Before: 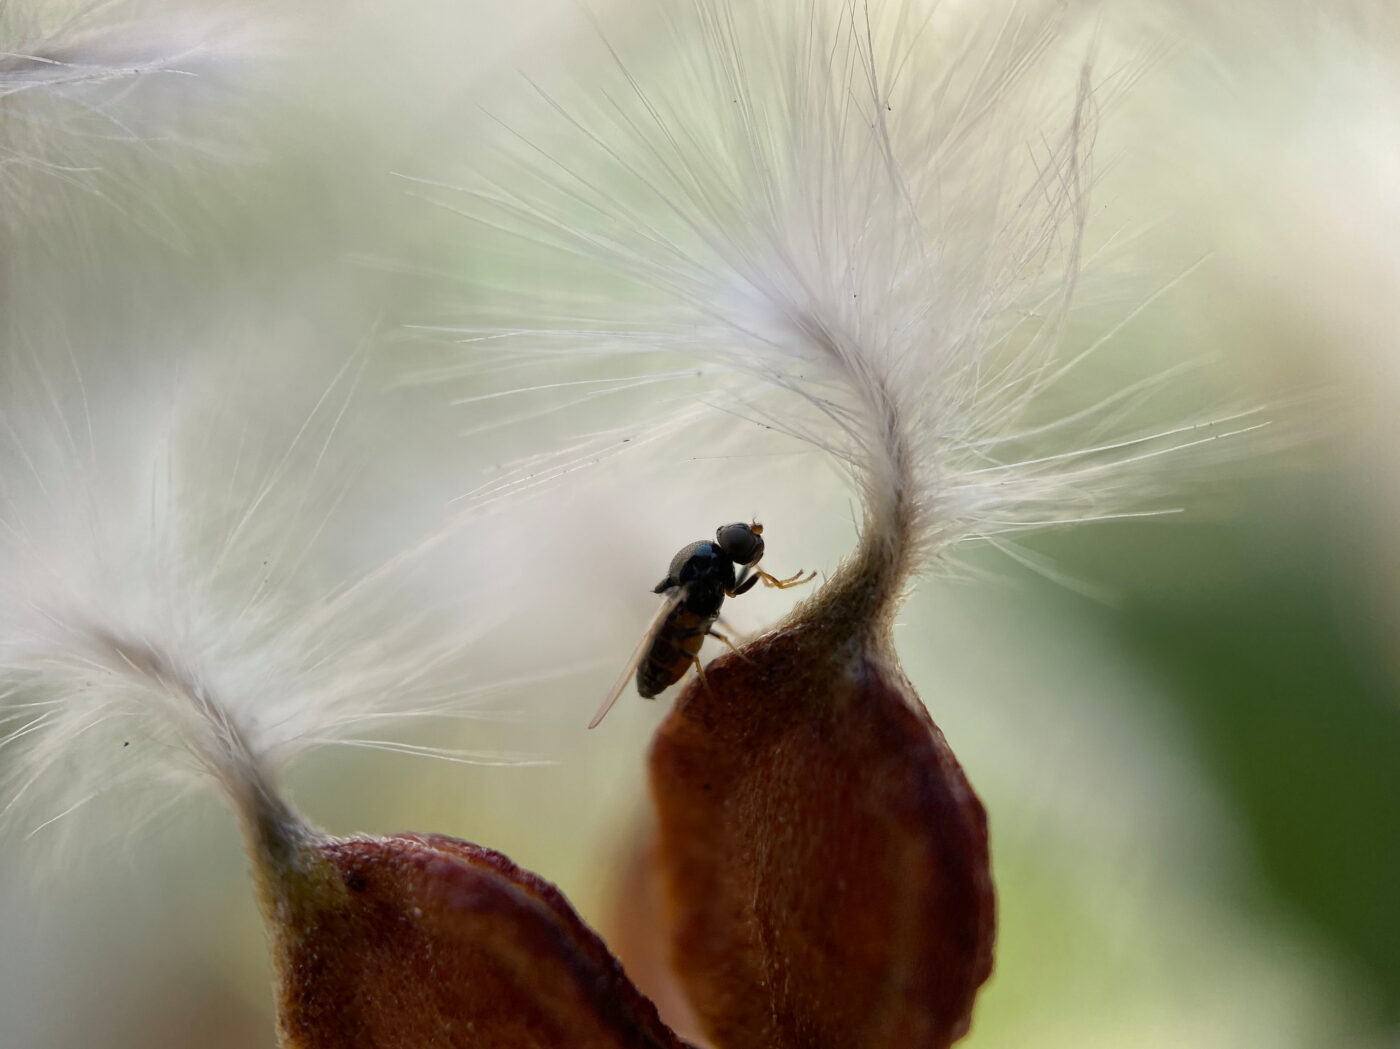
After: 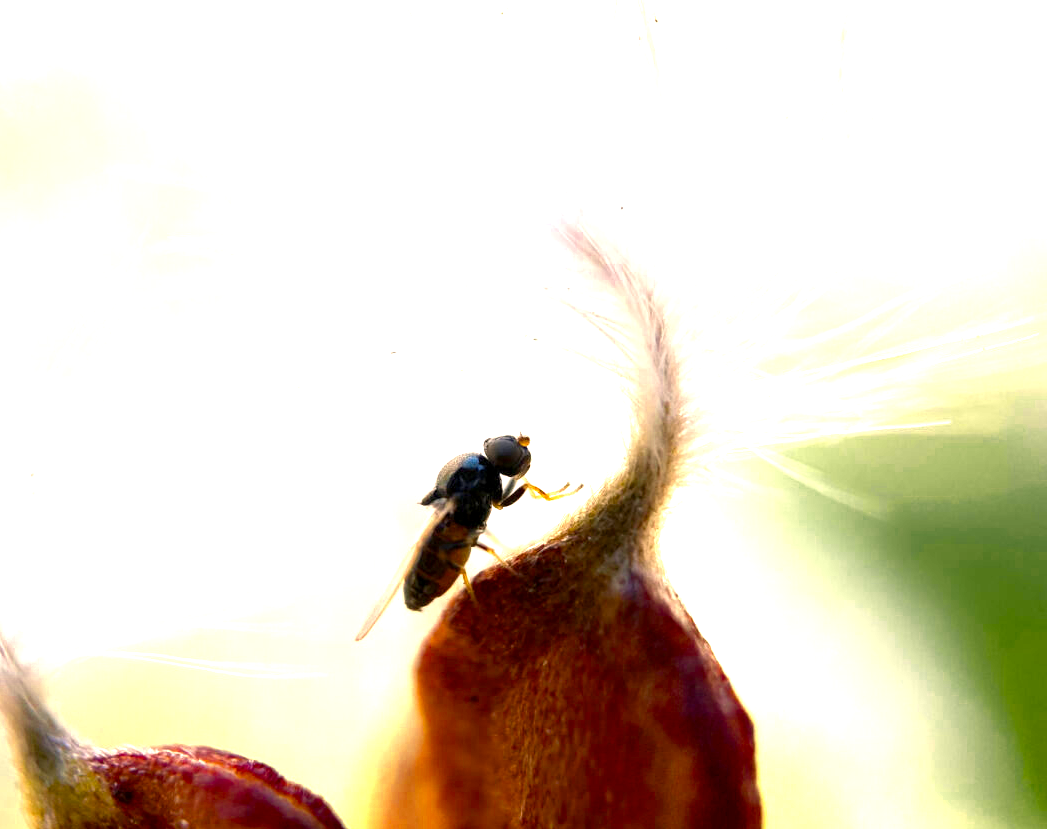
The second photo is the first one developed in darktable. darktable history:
exposure: black level correction 0.001, exposure 1.127 EV, compensate highlight preservation false
crop: left 16.664%, top 8.458%, right 8.525%, bottom 12.48%
color balance rgb: highlights gain › chroma 2.026%, highlights gain › hue 45.47°, perceptual saturation grading › global saturation 19.67%, perceptual brilliance grading › global brilliance 11.338%, global vibrance 9.864%
color zones: curves: ch0 [(0.004, 0.305) (0.261, 0.623) (0.389, 0.399) (0.708, 0.571) (0.947, 0.34)]; ch1 [(0.025, 0.645) (0.229, 0.584) (0.326, 0.551) (0.484, 0.262) (0.757, 0.643)]
